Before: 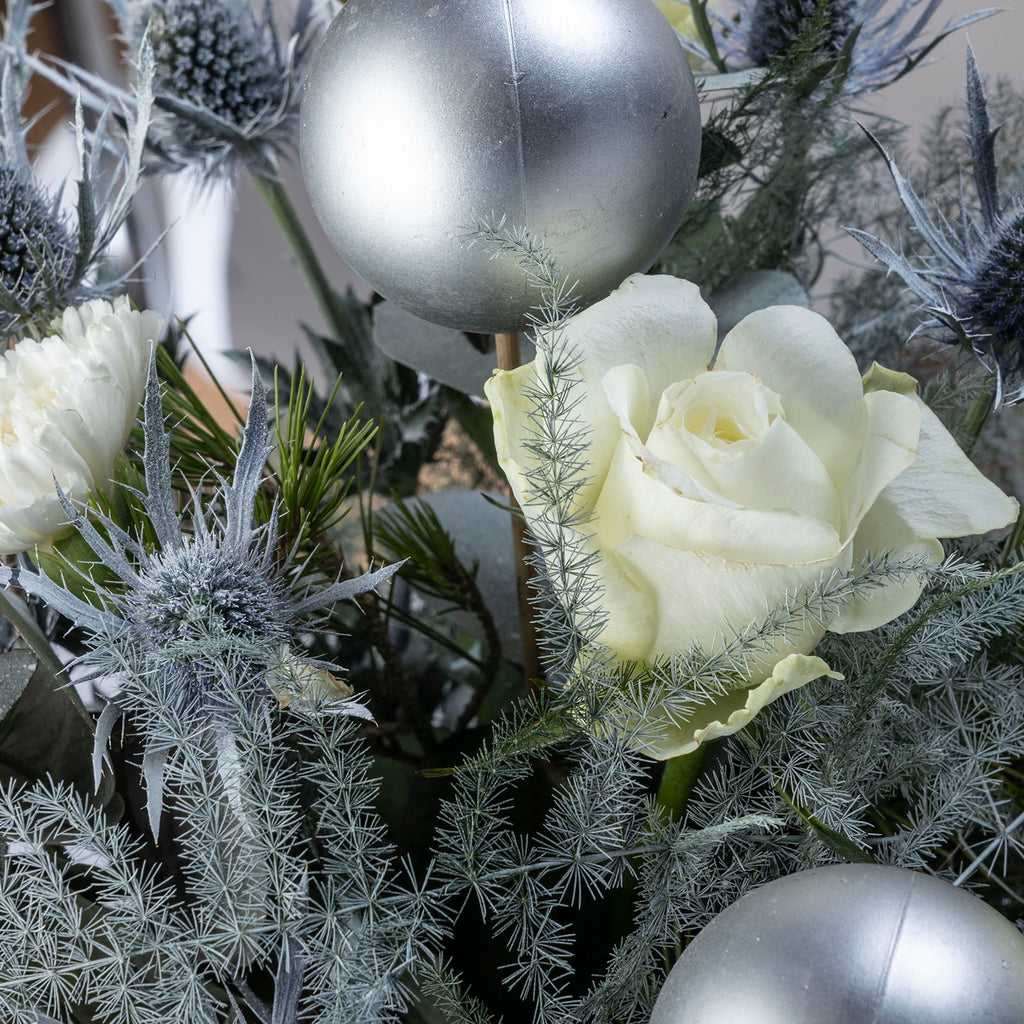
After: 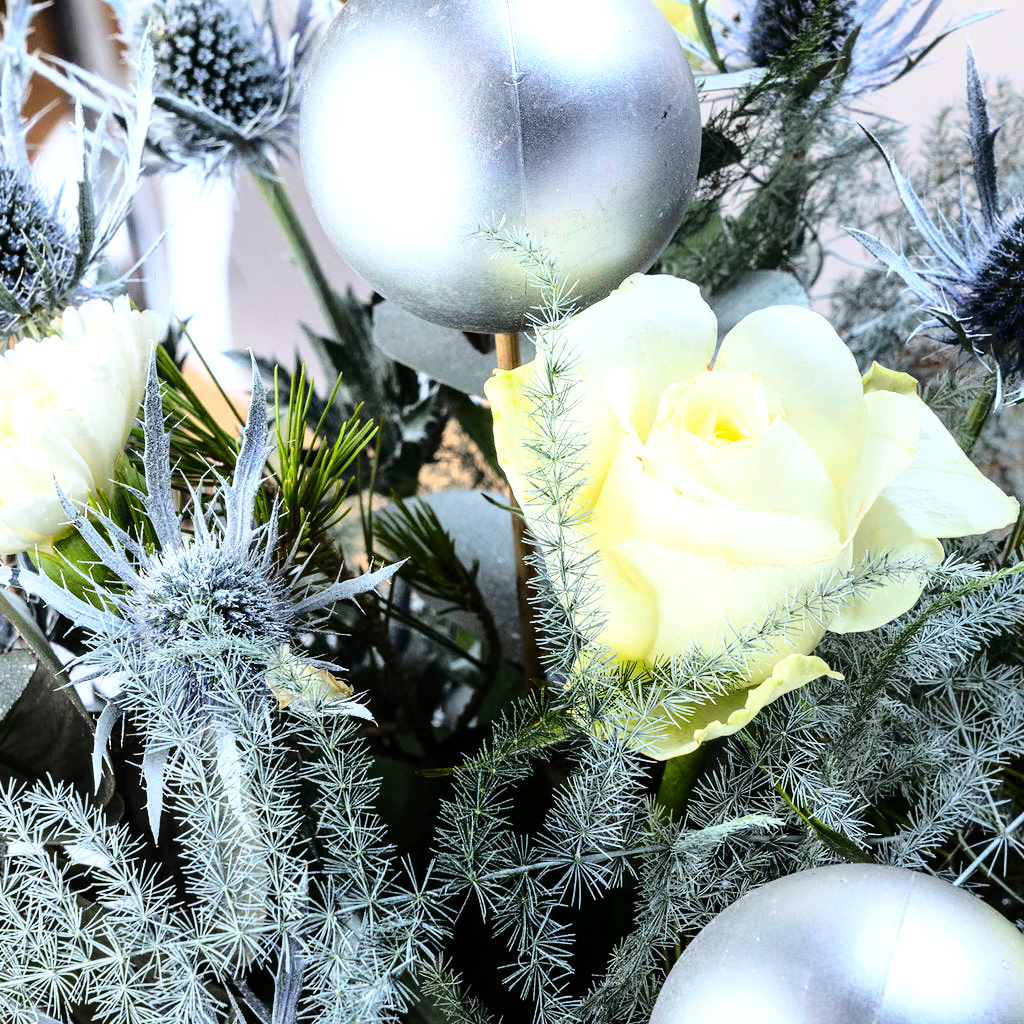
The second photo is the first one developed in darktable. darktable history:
base curve: curves: ch0 [(0, 0) (0.028, 0.03) (0.121, 0.232) (0.46, 0.748) (0.859, 0.968) (1, 1)]
color balance rgb: linear chroma grading › global chroma 8.859%, perceptual saturation grading › global saturation 25.579%
tone equalizer: -8 EV -0.716 EV, -7 EV -0.731 EV, -6 EV -0.586 EV, -5 EV -0.372 EV, -3 EV 0.403 EV, -2 EV 0.6 EV, -1 EV 0.693 EV, +0 EV 0.757 EV, mask exposure compensation -0.49 EV
